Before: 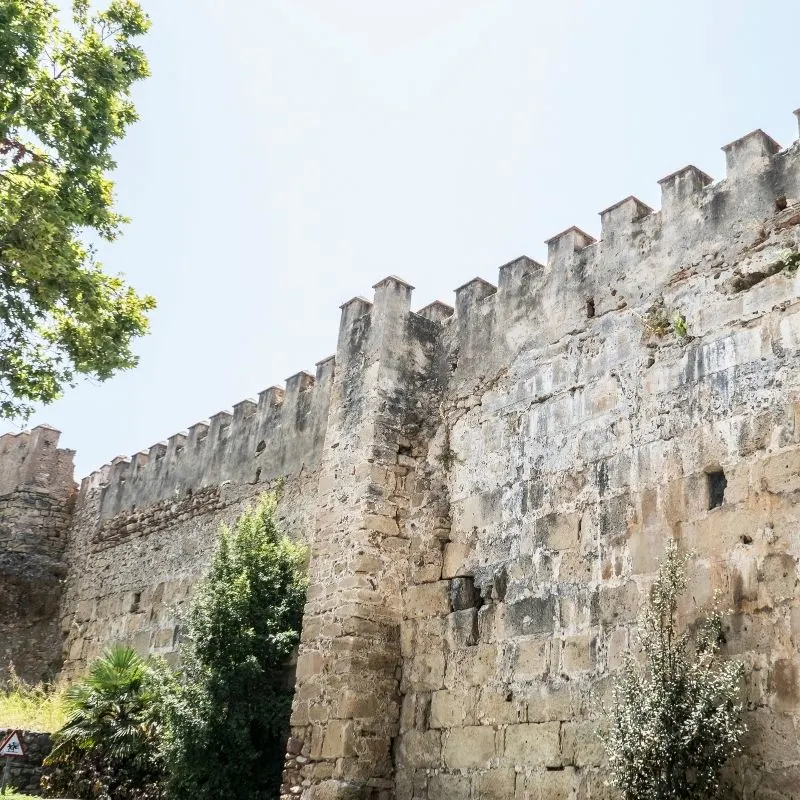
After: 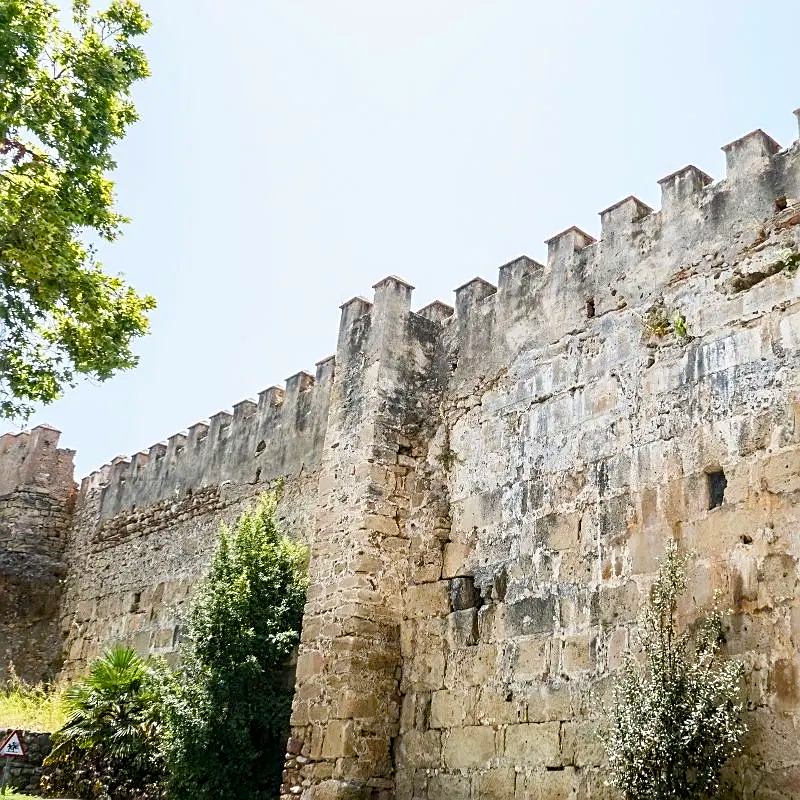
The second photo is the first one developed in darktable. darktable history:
color balance rgb: linear chroma grading › global chroma 14.387%, perceptual saturation grading › global saturation 20%, perceptual saturation grading › highlights -25.001%, perceptual saturation grading › shadows 25.758%, global vibrance 20%
sharpen: on, module defaults
